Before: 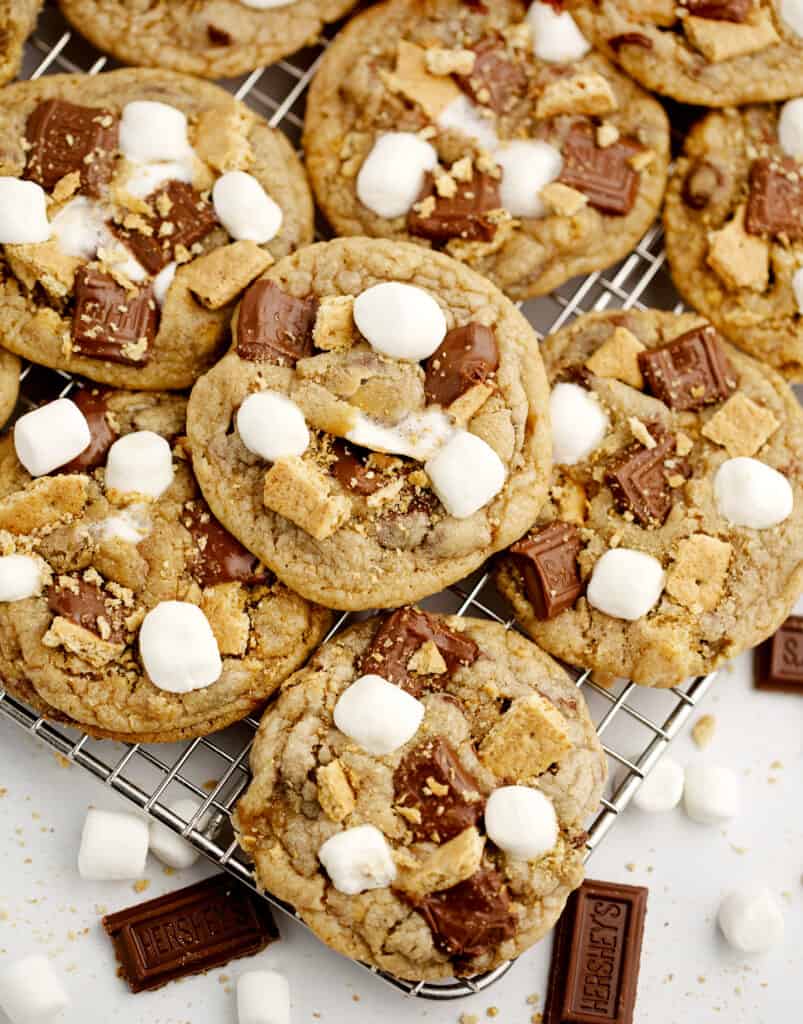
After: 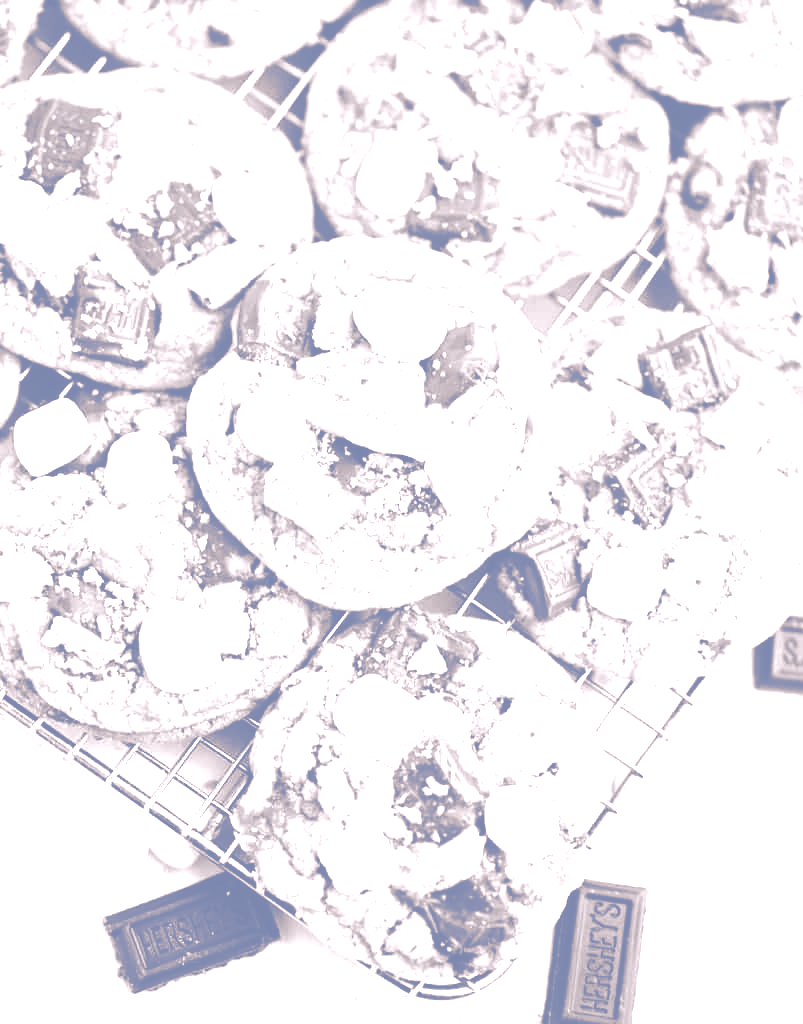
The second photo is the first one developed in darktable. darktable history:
tone curve: curves: ch0 [(0, 0.129) (0.187, 0.207) (0.729, 0.789) (1, 1)], color space Lab, linked channels, preserve colors none
split-toning: shadows › hue 226.8°, shadows › saturation 1, highlights › saturation 0, balance -61.41
colorize: hue 25.2°, saturation 83%, source mix 82%, lightness 79%, version 1 | blend: blend mode multiply, opacity 100%; mask: uniform (no mask)
